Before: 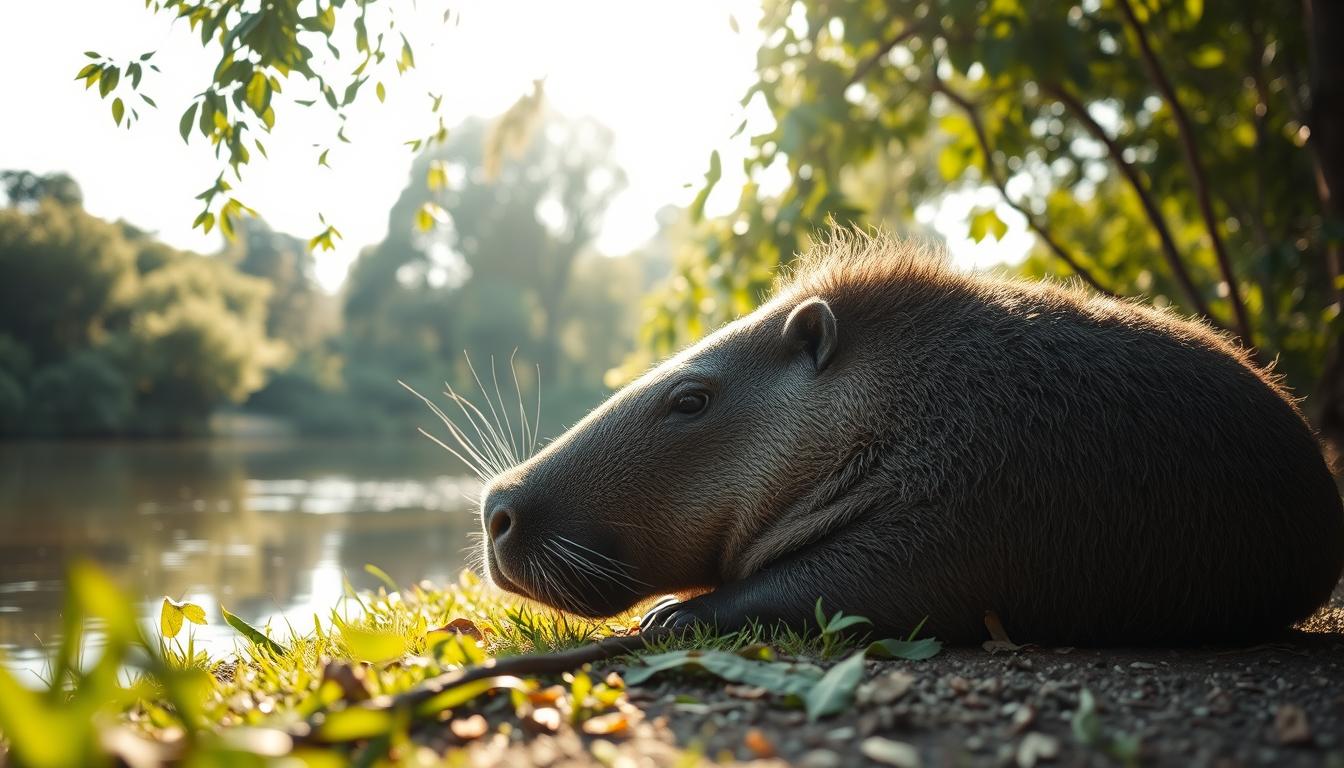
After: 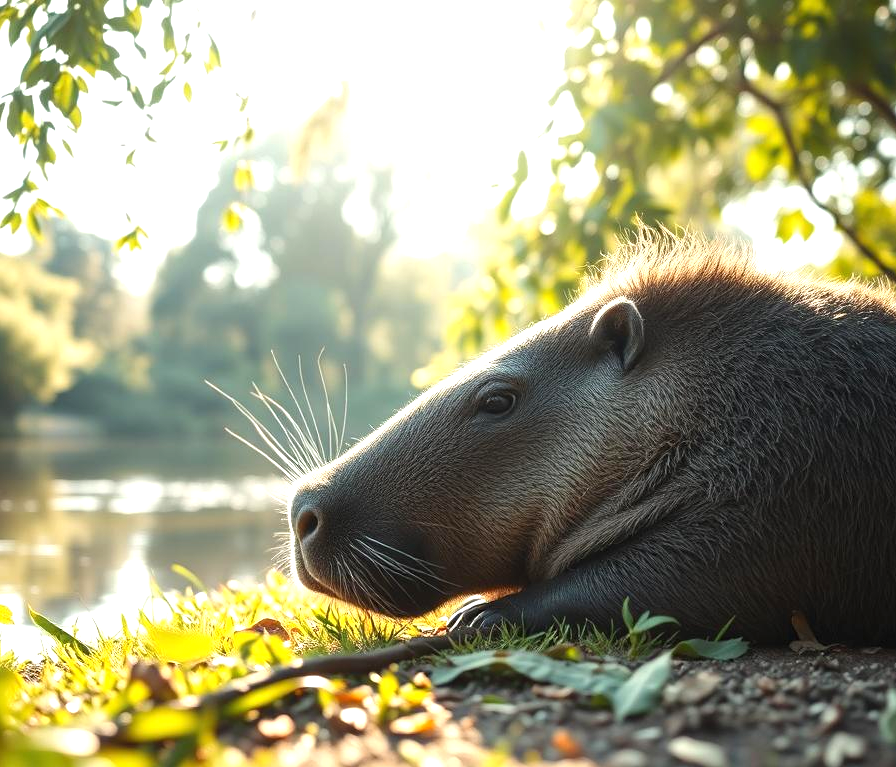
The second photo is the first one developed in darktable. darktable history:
exposure: black level correction 0, exposure 0.703 EV, compensate highlight preservation false
crop and rotate: left 14.38%, right 18.939%
